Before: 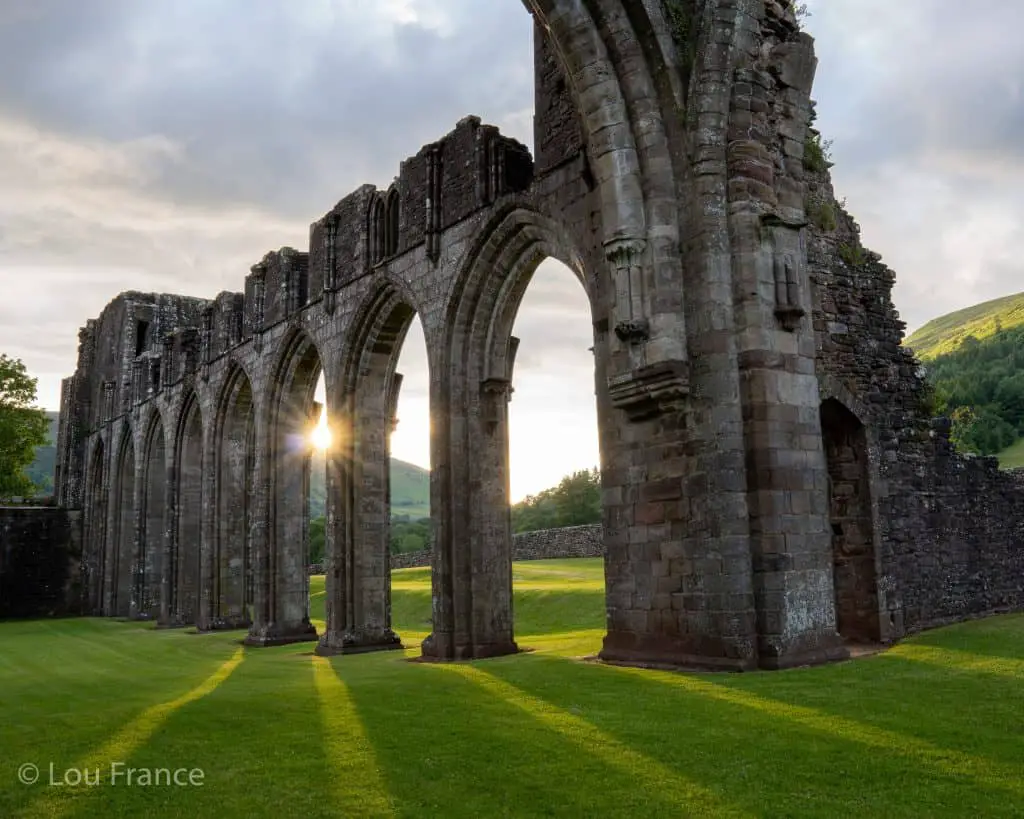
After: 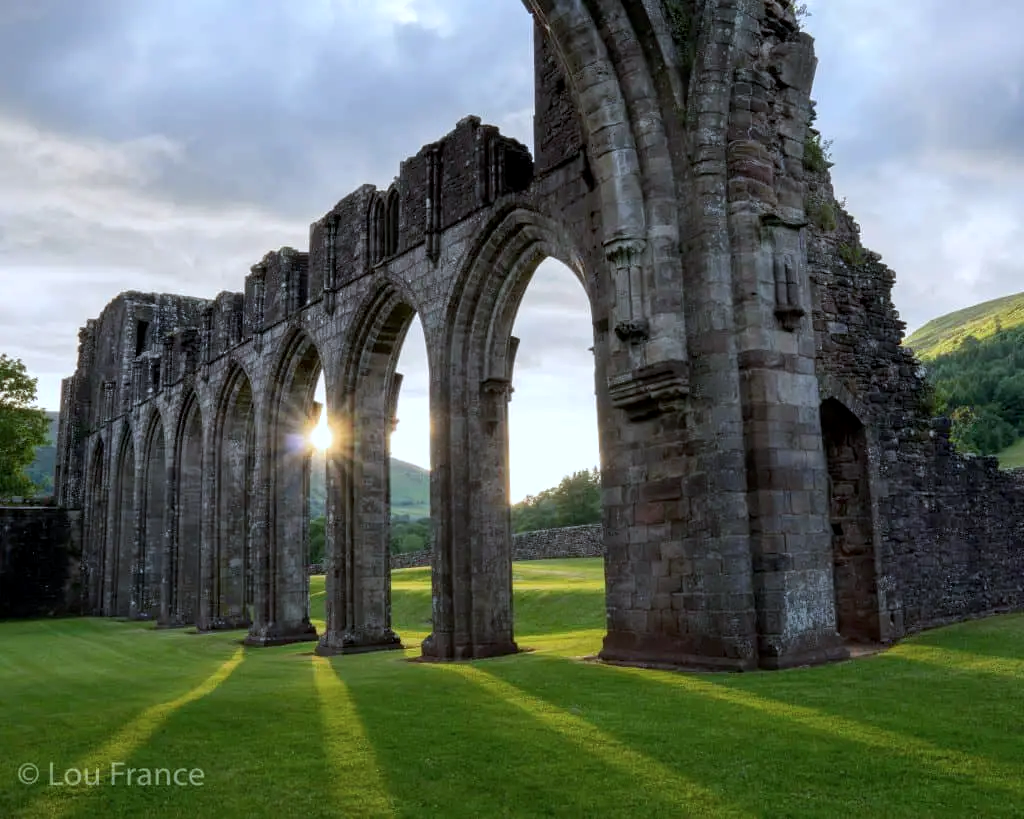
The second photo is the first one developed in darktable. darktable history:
local contrast: highlights 100%, shadows 100%, detail 120%, midtone range 0.2
color calibration: x 0.367, y 0.376, temperature 4372.25 K
